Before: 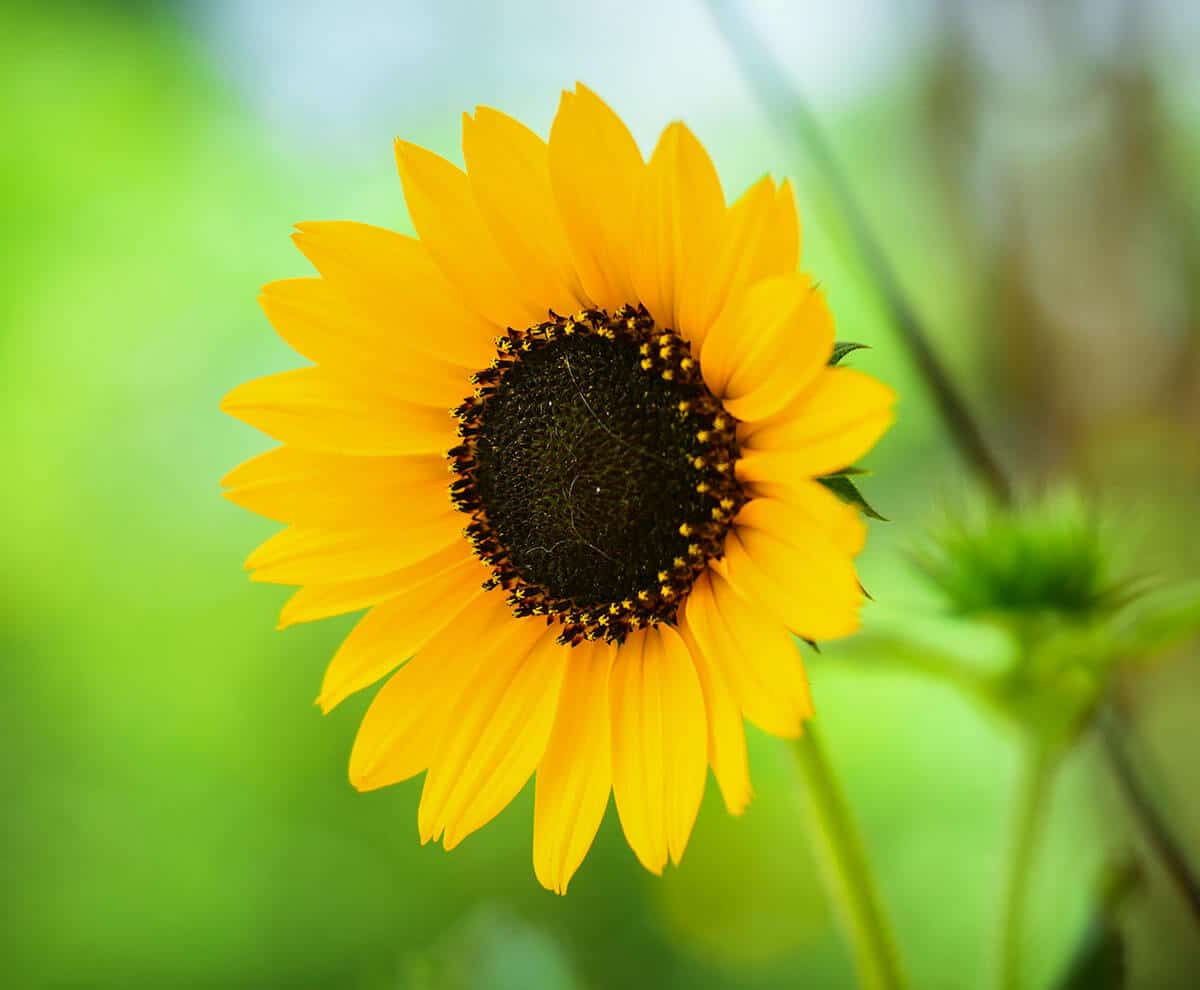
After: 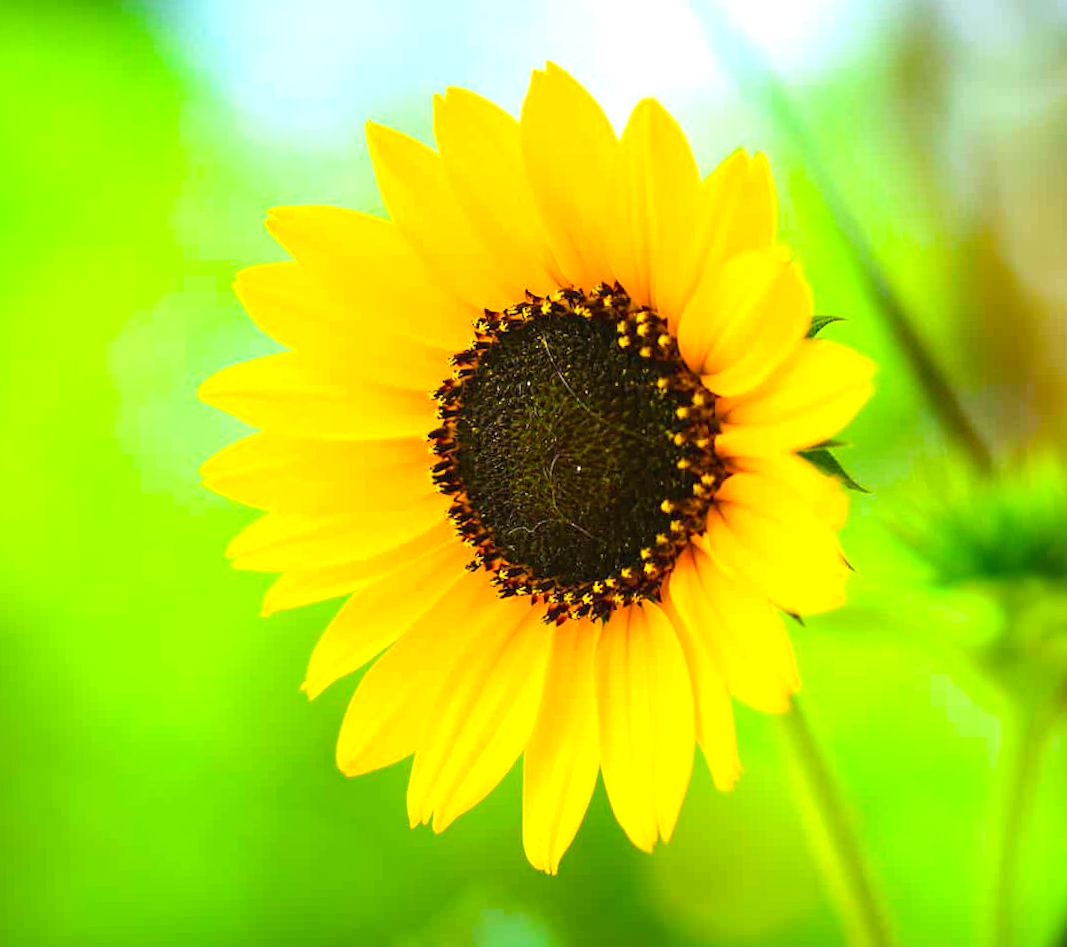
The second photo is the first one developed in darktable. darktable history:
contrast brightness saturation: contrast 0.03, brightness 0.06, saturation 0.13
crop and rotate: left 1.088%, right 8.807%
exposure: black level correction 0, exposure 0.7 EV, compensate exposure bias true, compensate highlight preservation false
rotate and perspective: rotation -1.42°, crop left 0.016, crop right 0.984, crop top 0.035, crop bottom 0.965
color balance rgb: perceptual saturation grading › global saturation 20%, global vibrance 20%
